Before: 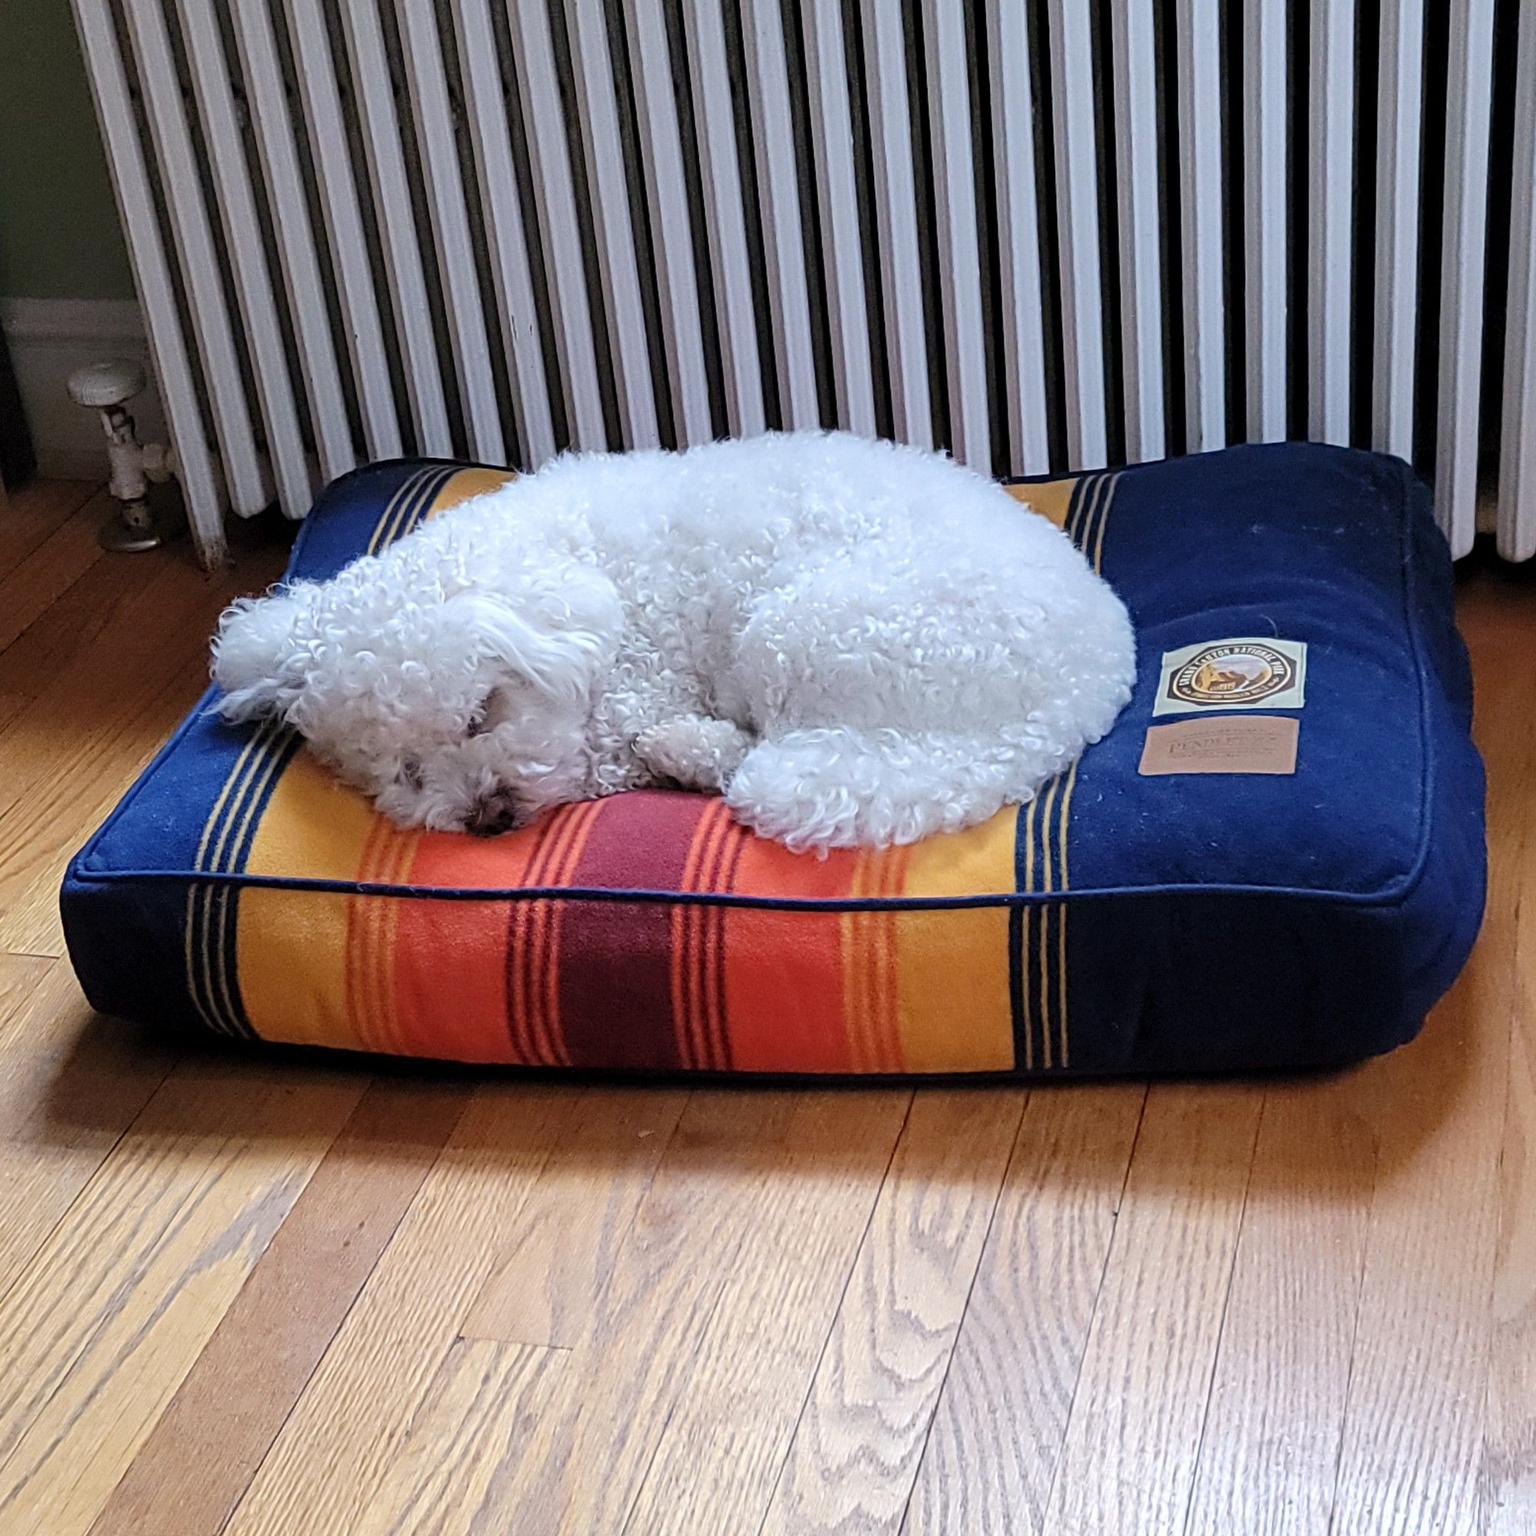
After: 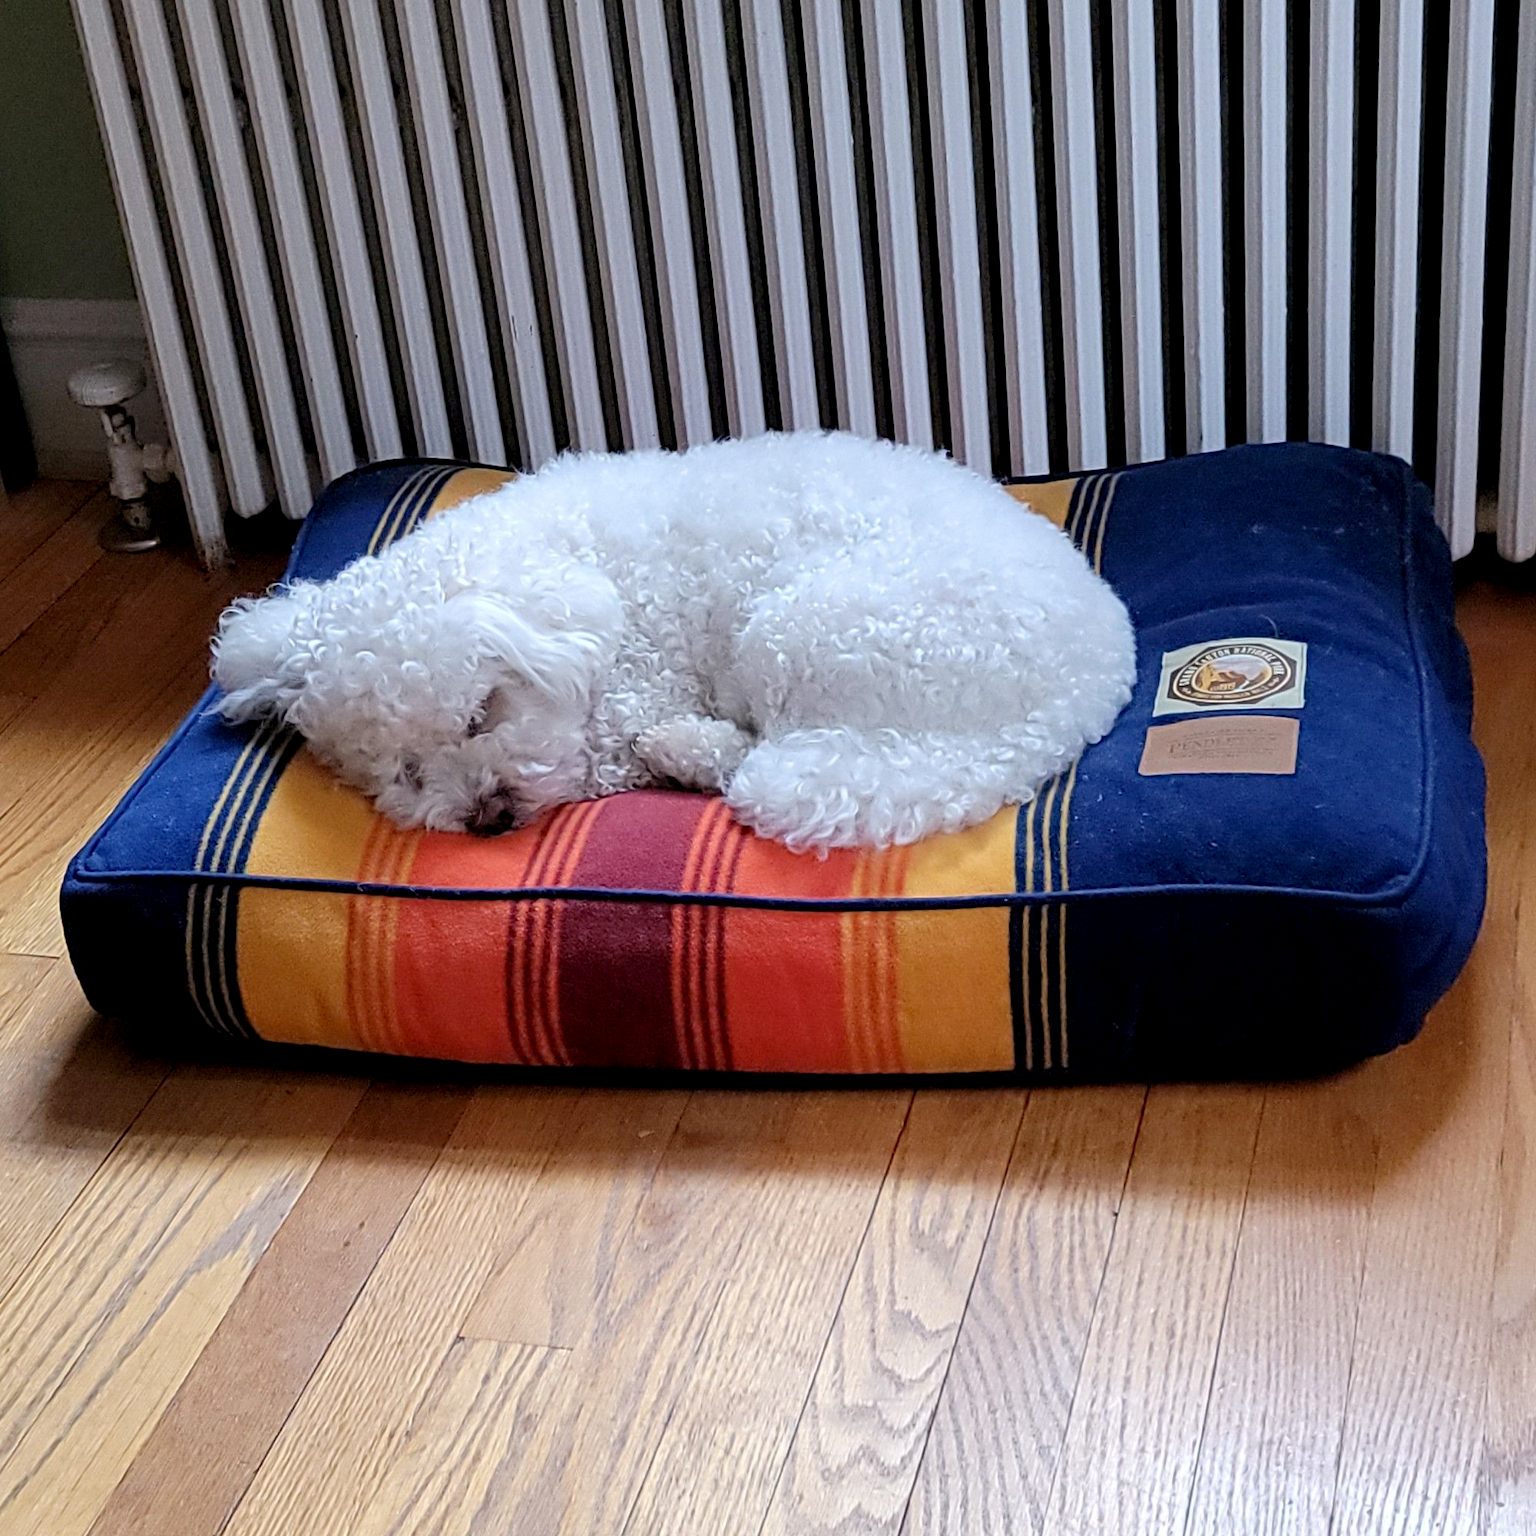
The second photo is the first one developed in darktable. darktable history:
exposure: black level correction 0.005, exposure 0.001 EV, compensate exposure bias true, compensate highlight preservation false
